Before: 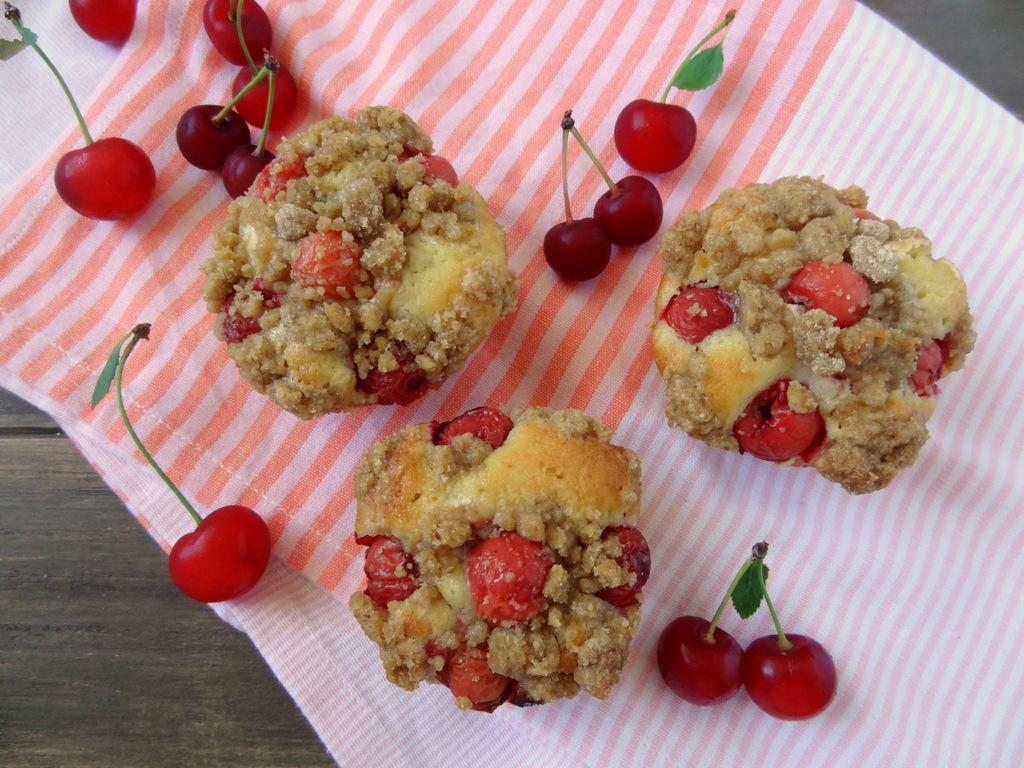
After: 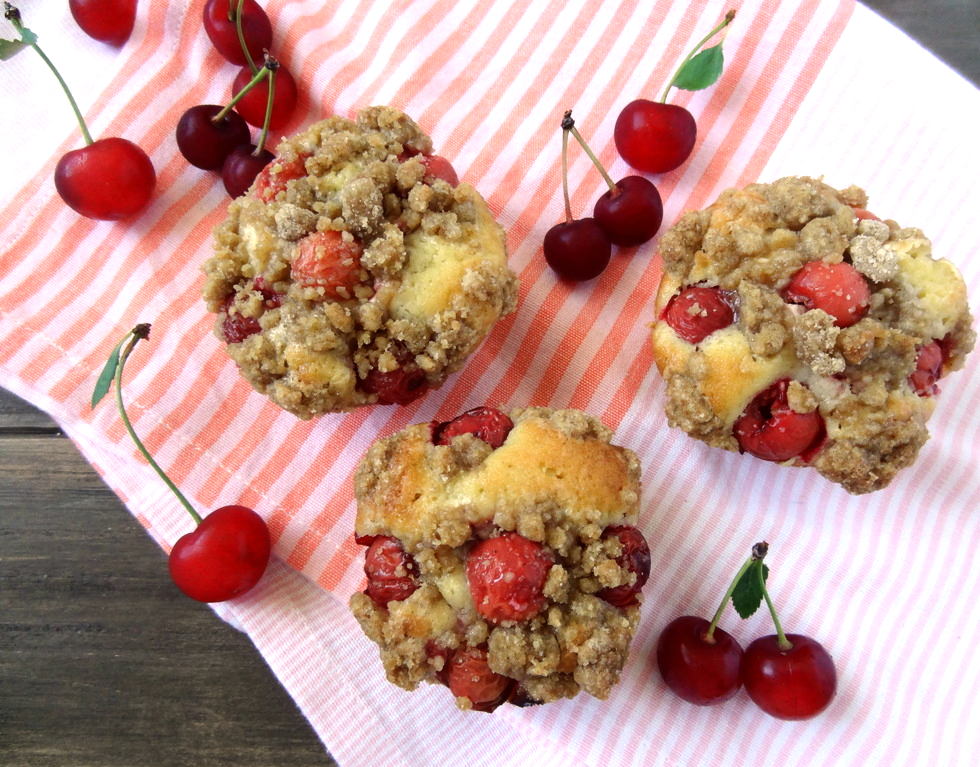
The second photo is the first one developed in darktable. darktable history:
tone equalizer: -8 EV -0.762 EV, -7 EV -0.726 EV, -6 EV -0.639 EV, -5 EV -0.384 EV, -3 EV 0.378 EV, -2 EV 0.6 EV, -1 EV 0.683 EV, +0 EV 0.744 EV, edges refinement/feathering 500, mask exposure compensation -1.57 EV, preserve details no
crop: right 4.265%, bottom 0.049%
